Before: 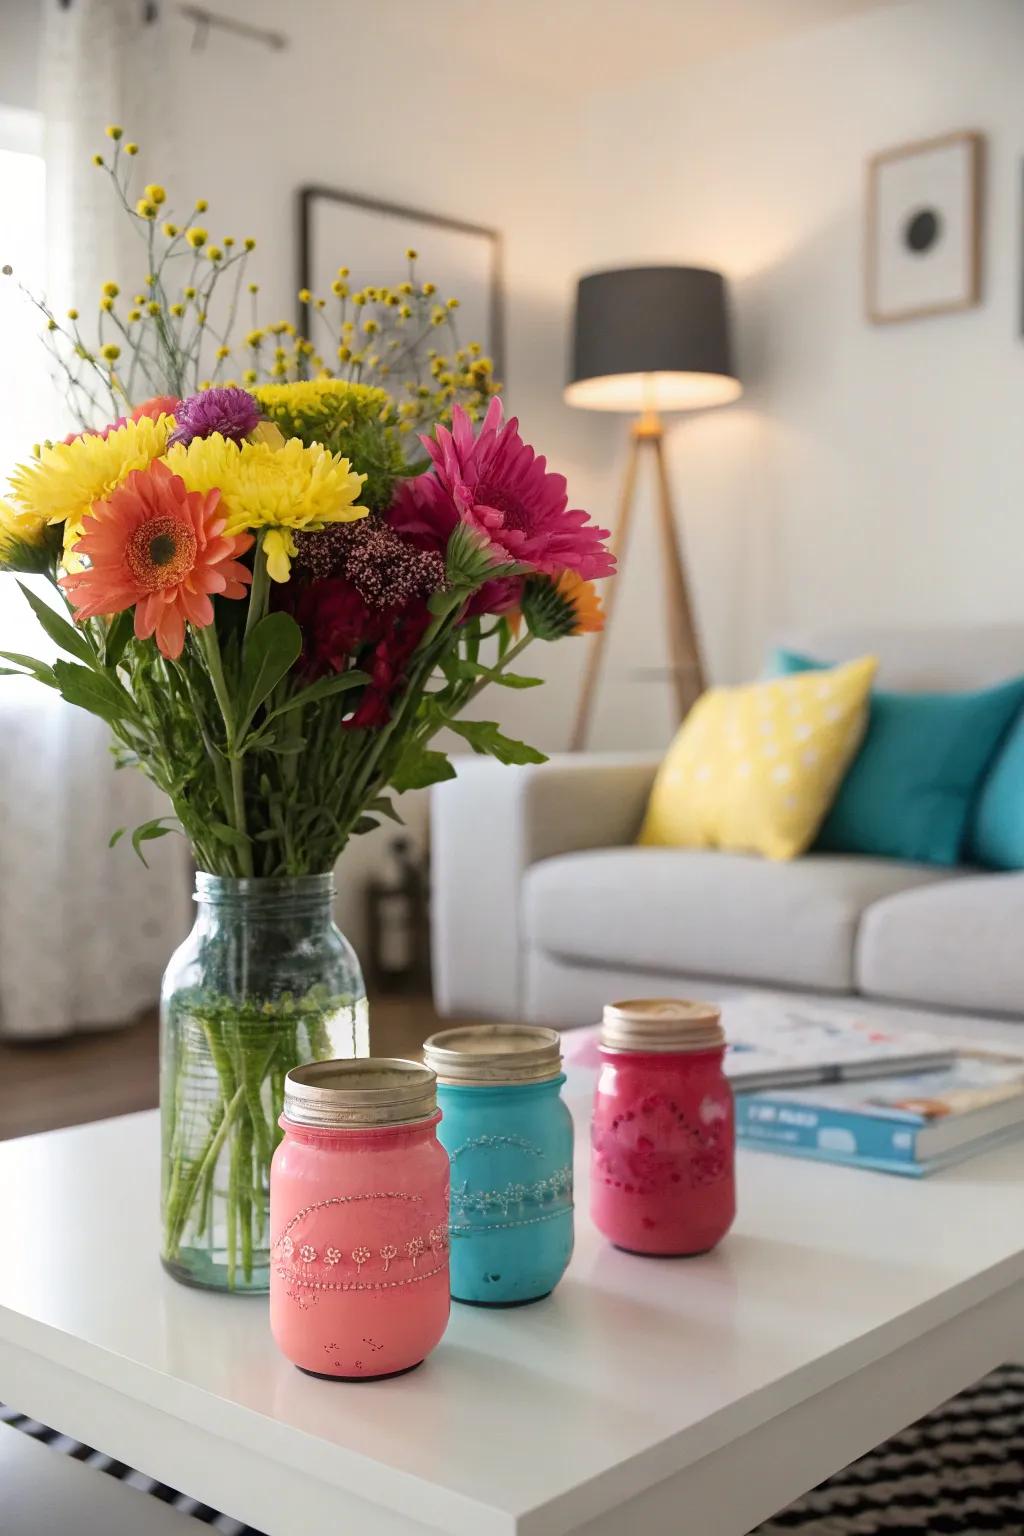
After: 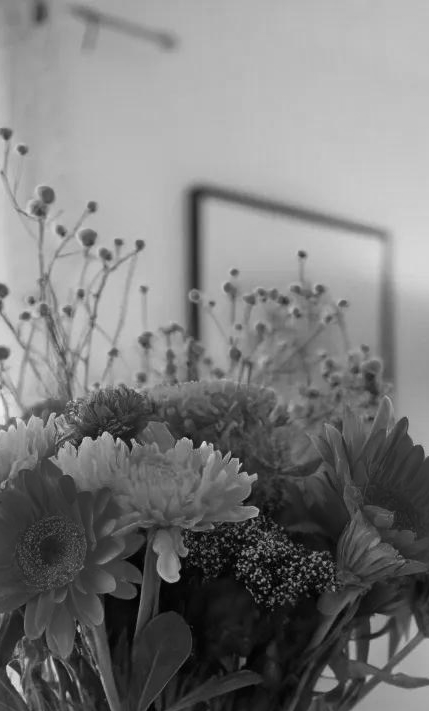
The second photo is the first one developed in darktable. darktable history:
monochrome: a 0, b 0, size 0.5, highlights 0.57
crop and rotate: left 10.817%, top 0.062%, right 47.194%, bottom 53.626%
contrast brightness saturation: contrast 0.09, saturation 0.28
